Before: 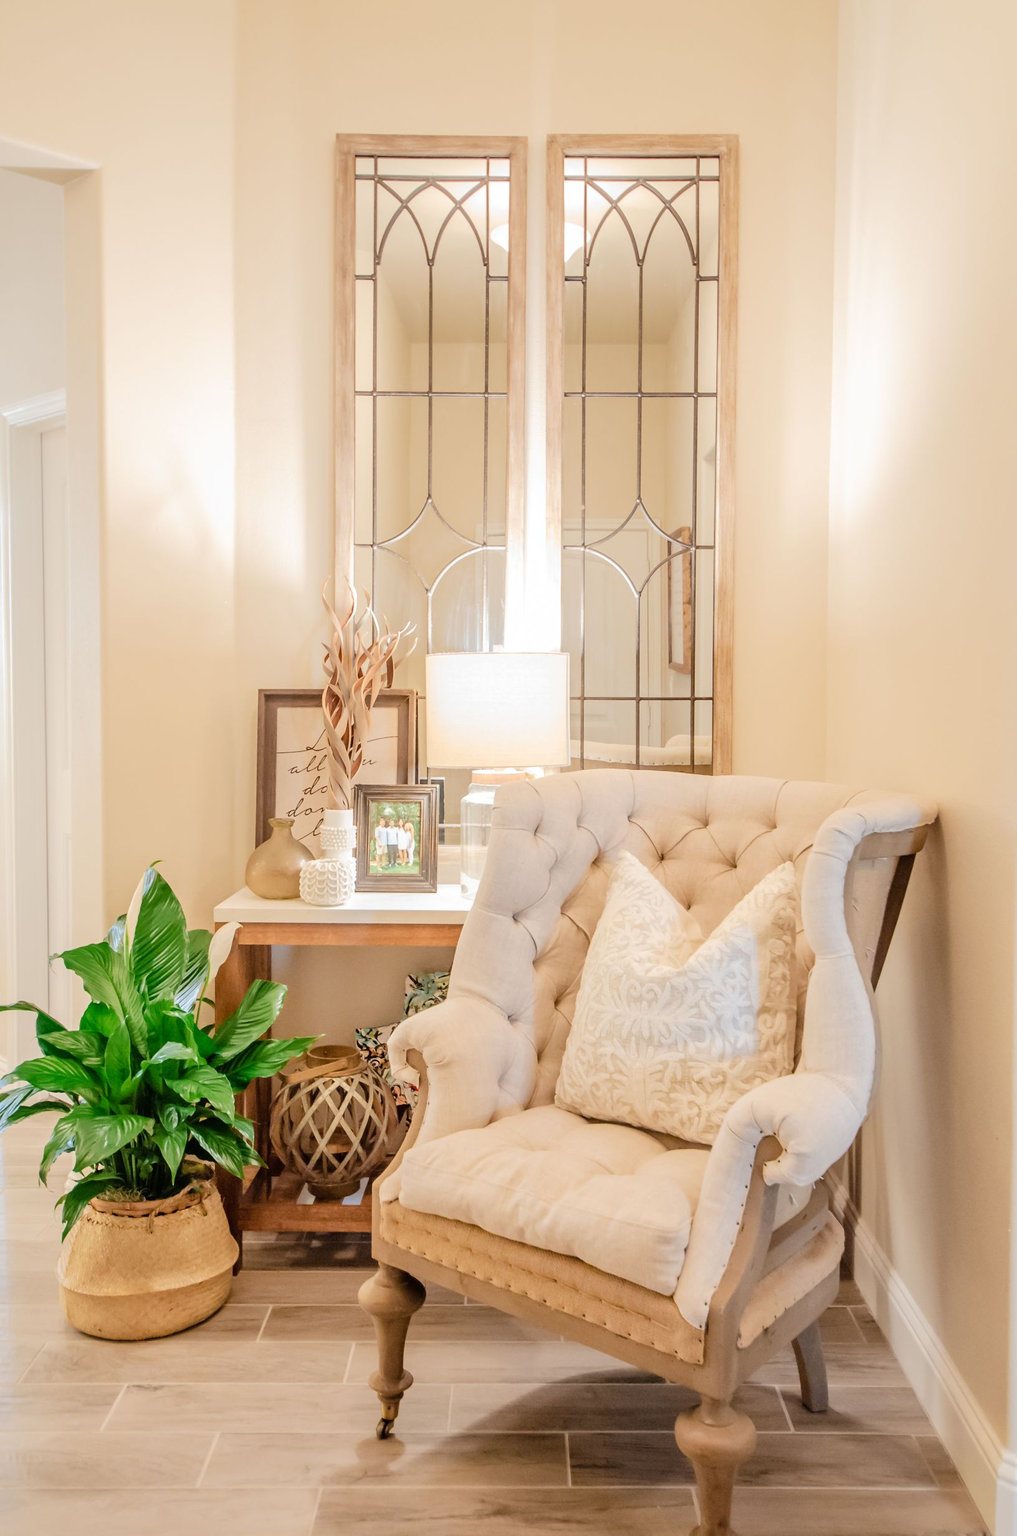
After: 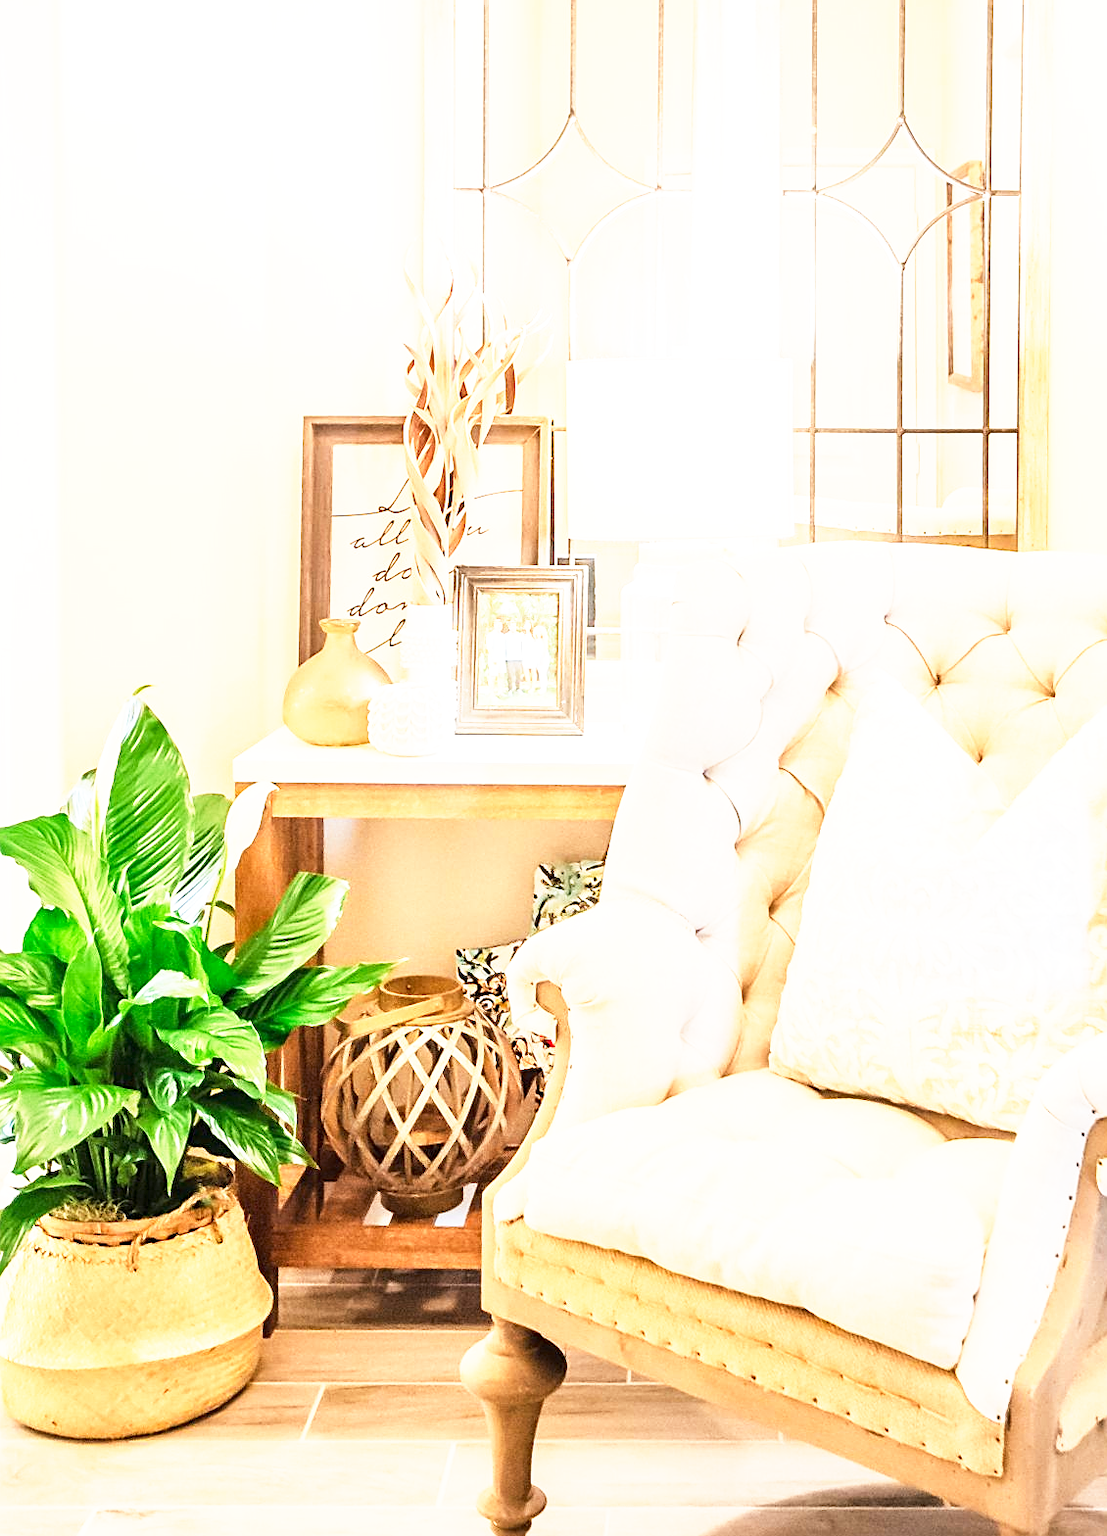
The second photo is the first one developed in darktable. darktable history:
crop: left 6.488%, top 27.668%, right 24.183%, bottom 8.656%
exposure: black level correction 0, exposure 0.5 EV, compensate highlight preservation false
base curve: curves: ch0 [(0, 0) (0.495, 0.917) (1, 1)], preserve colors none
rotate and perspective: automatic cropping off
sharpen: on, module defaults
